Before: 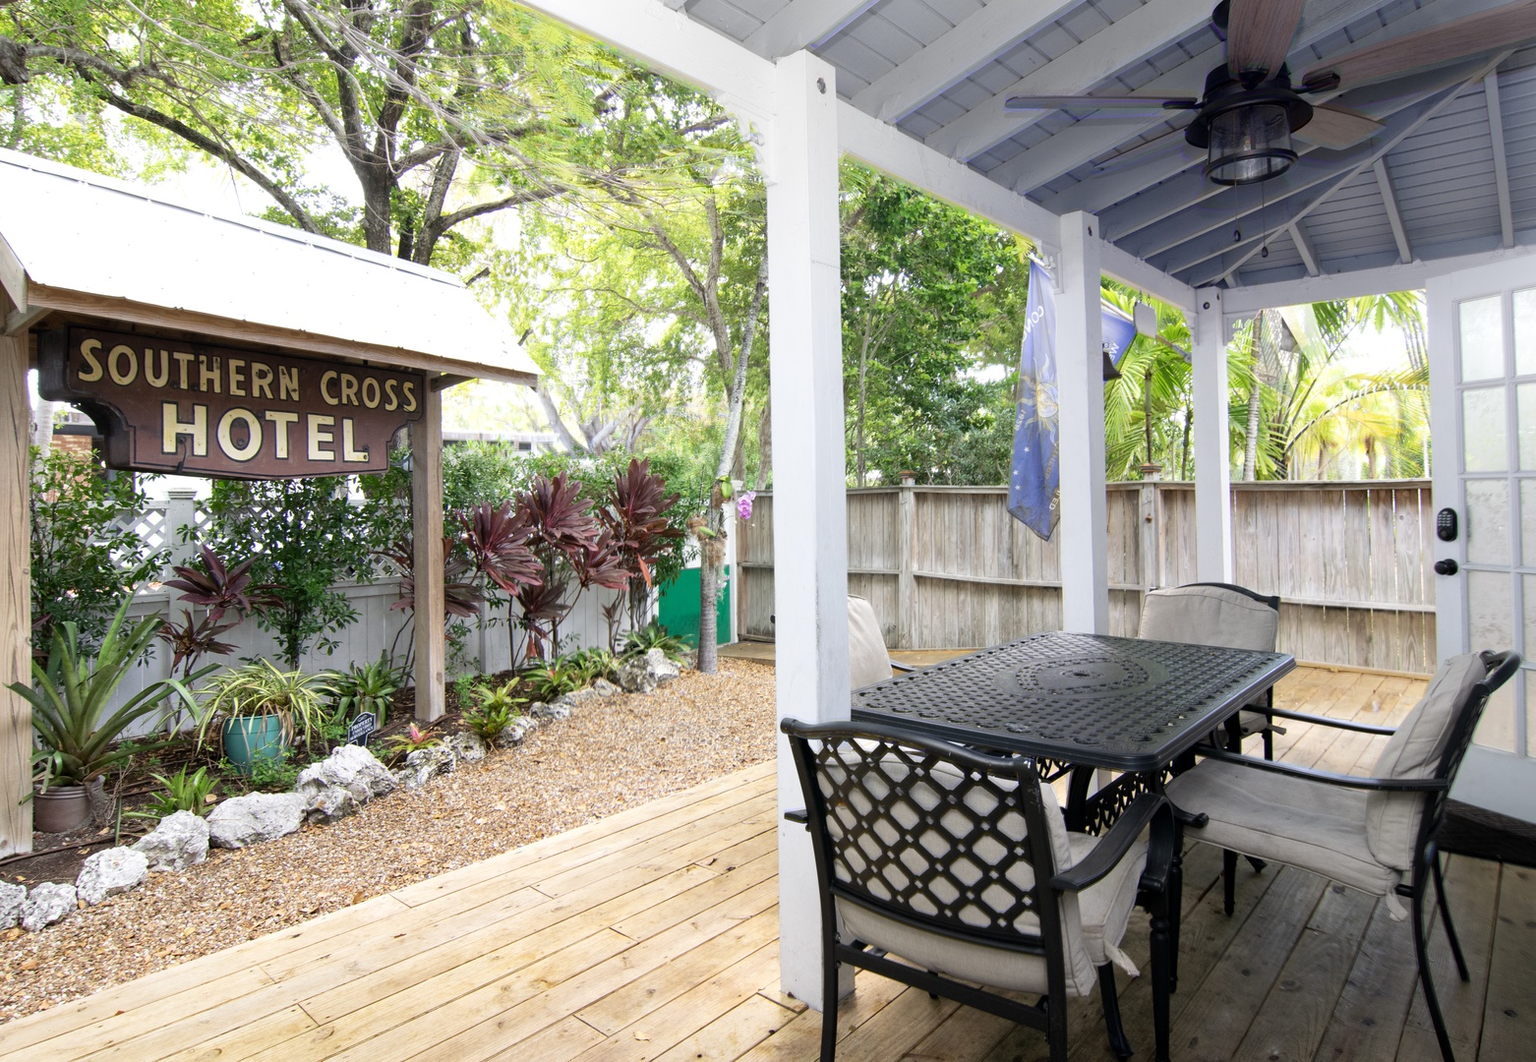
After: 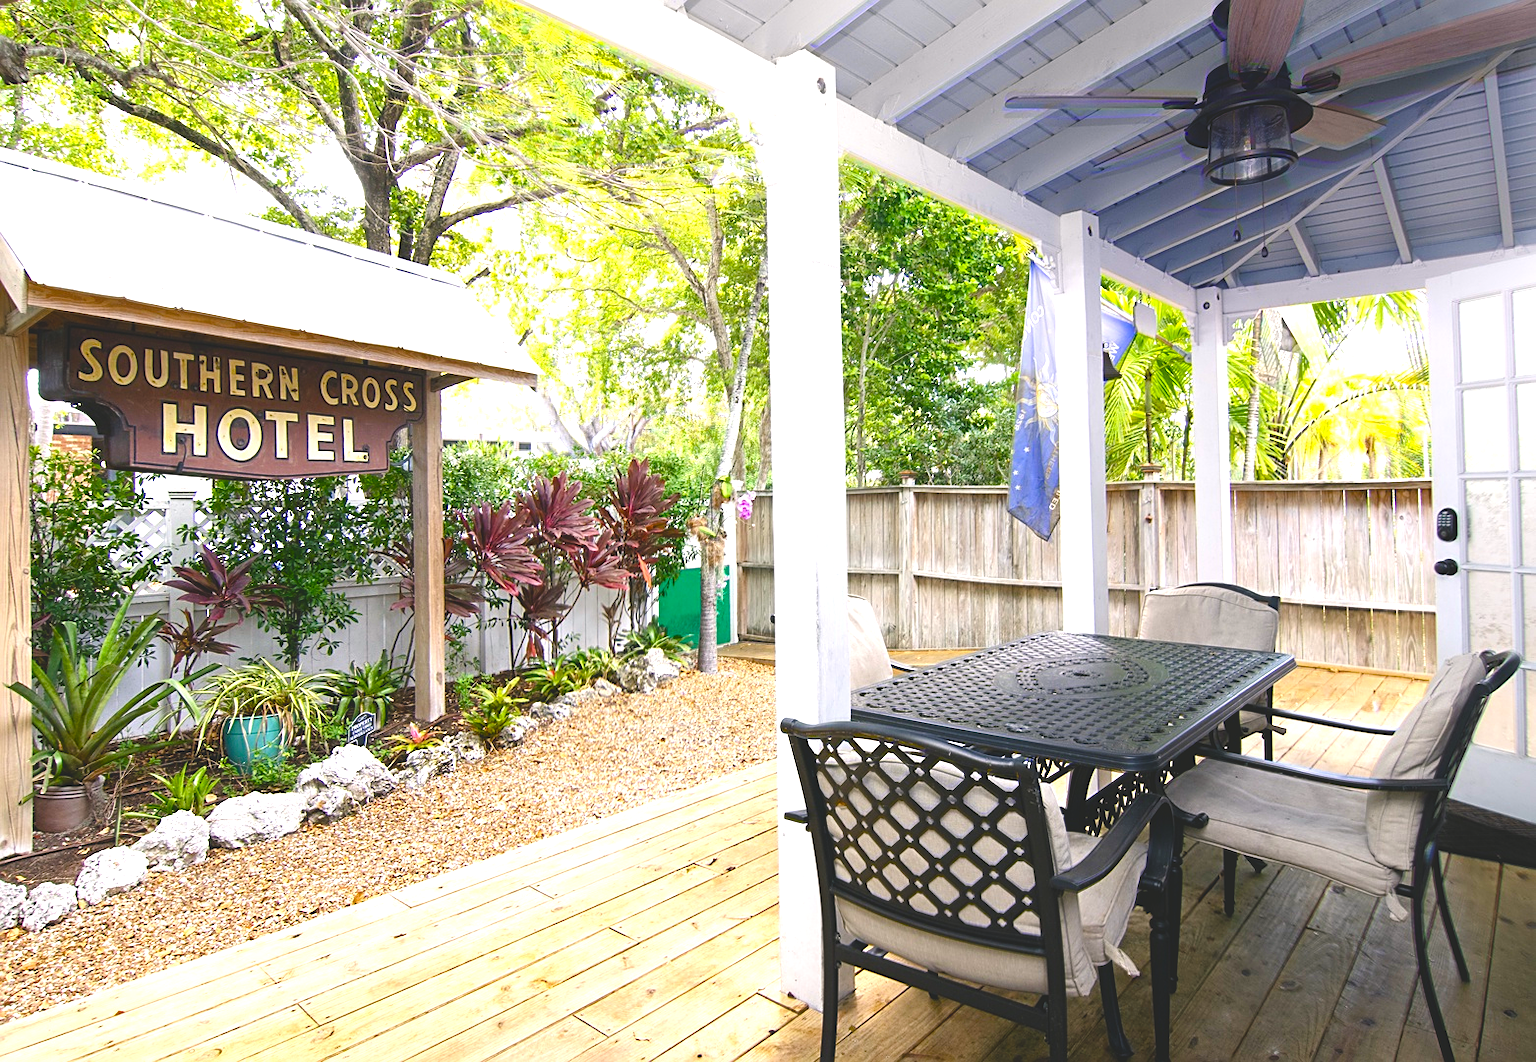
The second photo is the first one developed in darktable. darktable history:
color balance rgb: shadows lift › chroma 0.809%, shadows lift › hue 112.53°, highlights gain › luminance 7.579%, highlights gain › chroma 0.898%, highlights gain › hue 49.19°, global offset › luminance 1.973%, perceptual saturation grading › global saturation 46.269%, perceptual saturation grading › highlights -25.559%, perceptual saturation grading › shadows 49.351%, global vibrance 20%
exposure: black level correction 0.001, exposure 0.498 EV, compensate highlight preservation false
sharpen: on, module defaults
